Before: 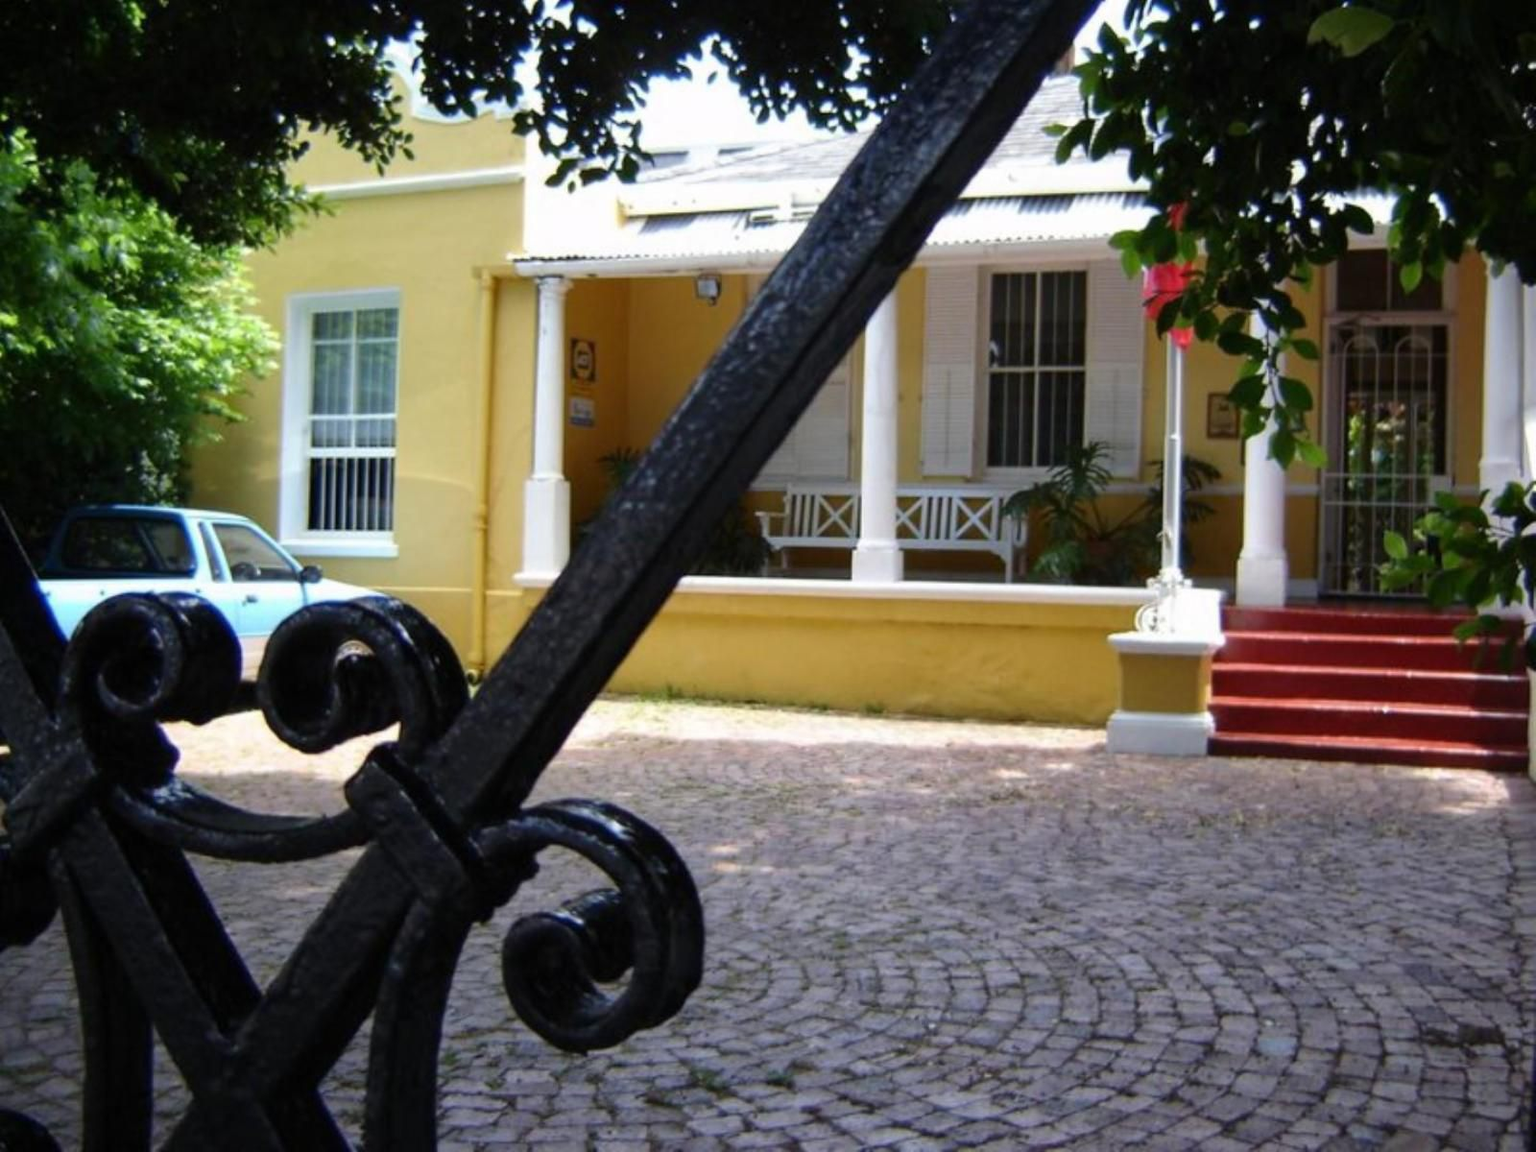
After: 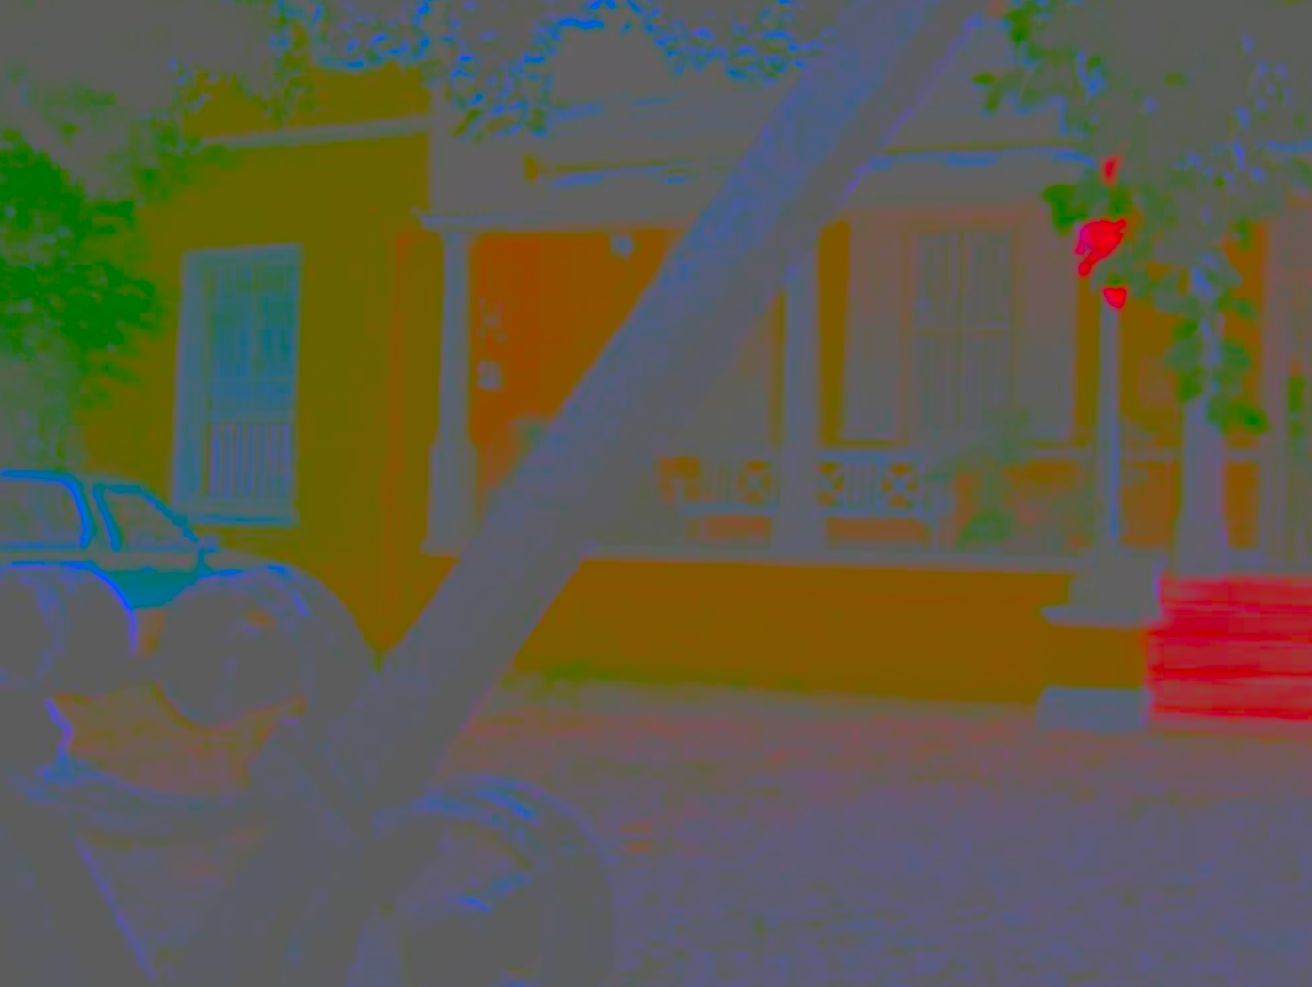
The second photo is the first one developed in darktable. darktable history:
crop and rotate: left 7.371%, top 4.623%, right 10.607%, bottom 13.074%
contrast brightness saturation: contrast -0.981, brightness -0.16, saturation 0.761
tone equalizer: on, module defaults
